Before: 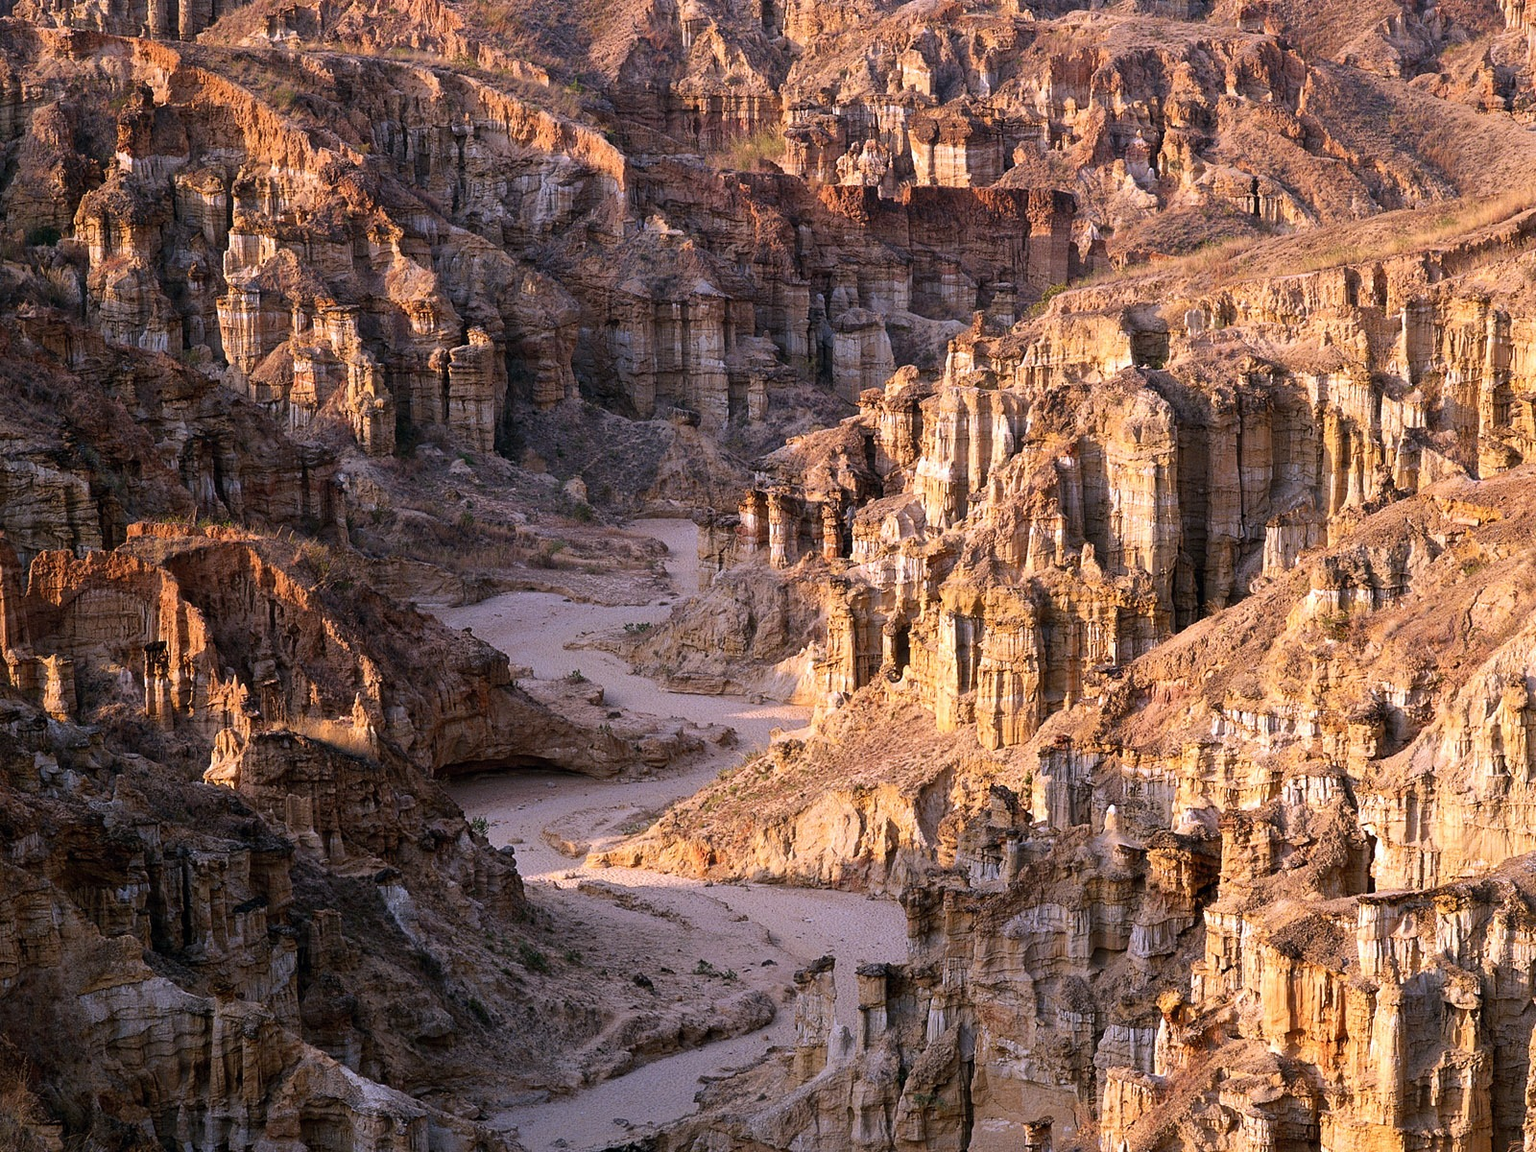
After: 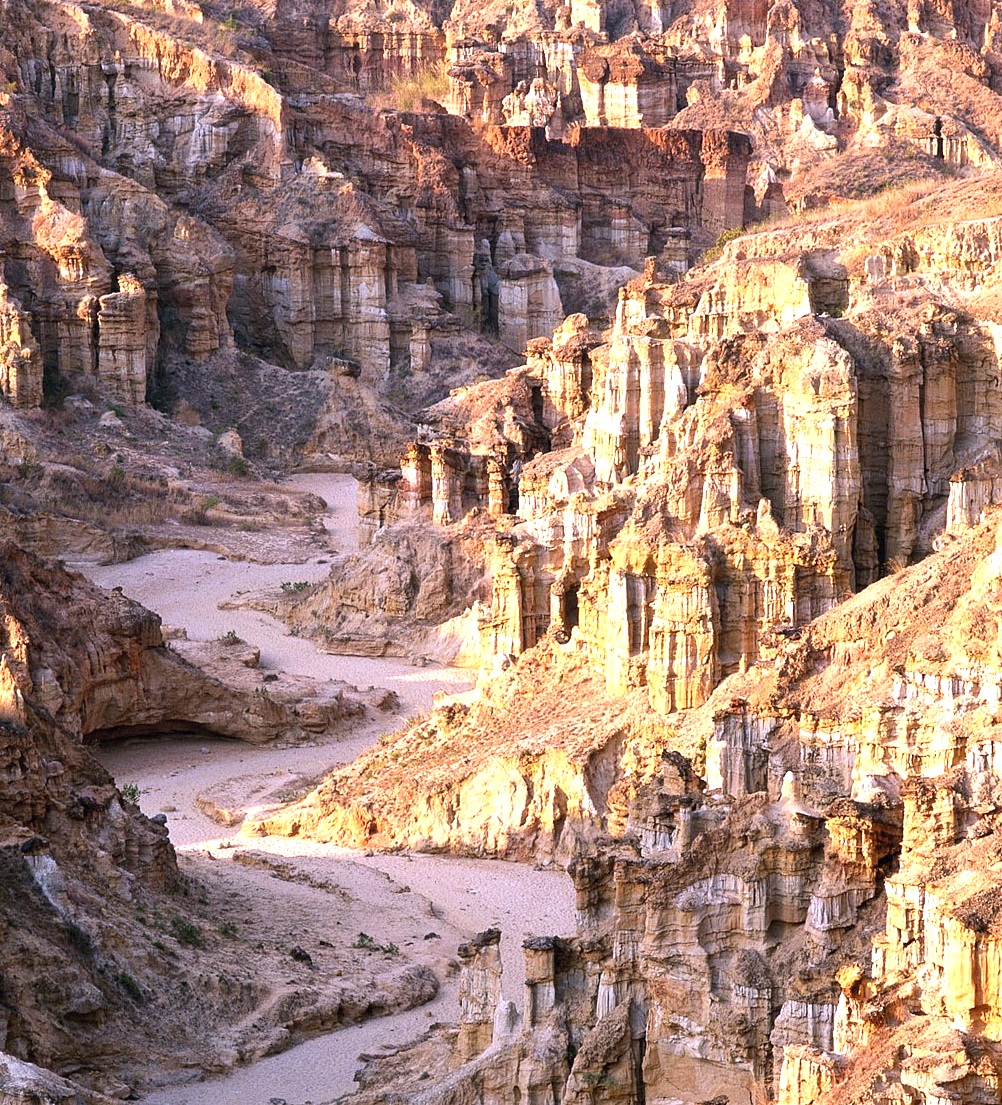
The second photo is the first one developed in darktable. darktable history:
exposure: black level correction 0, exposure 1 EV, compensate exposure bias true, compensate highlight preservation false
crop and rotate: left 23.169%, top 5.632%, right 14.206%, bottom 2.264%
